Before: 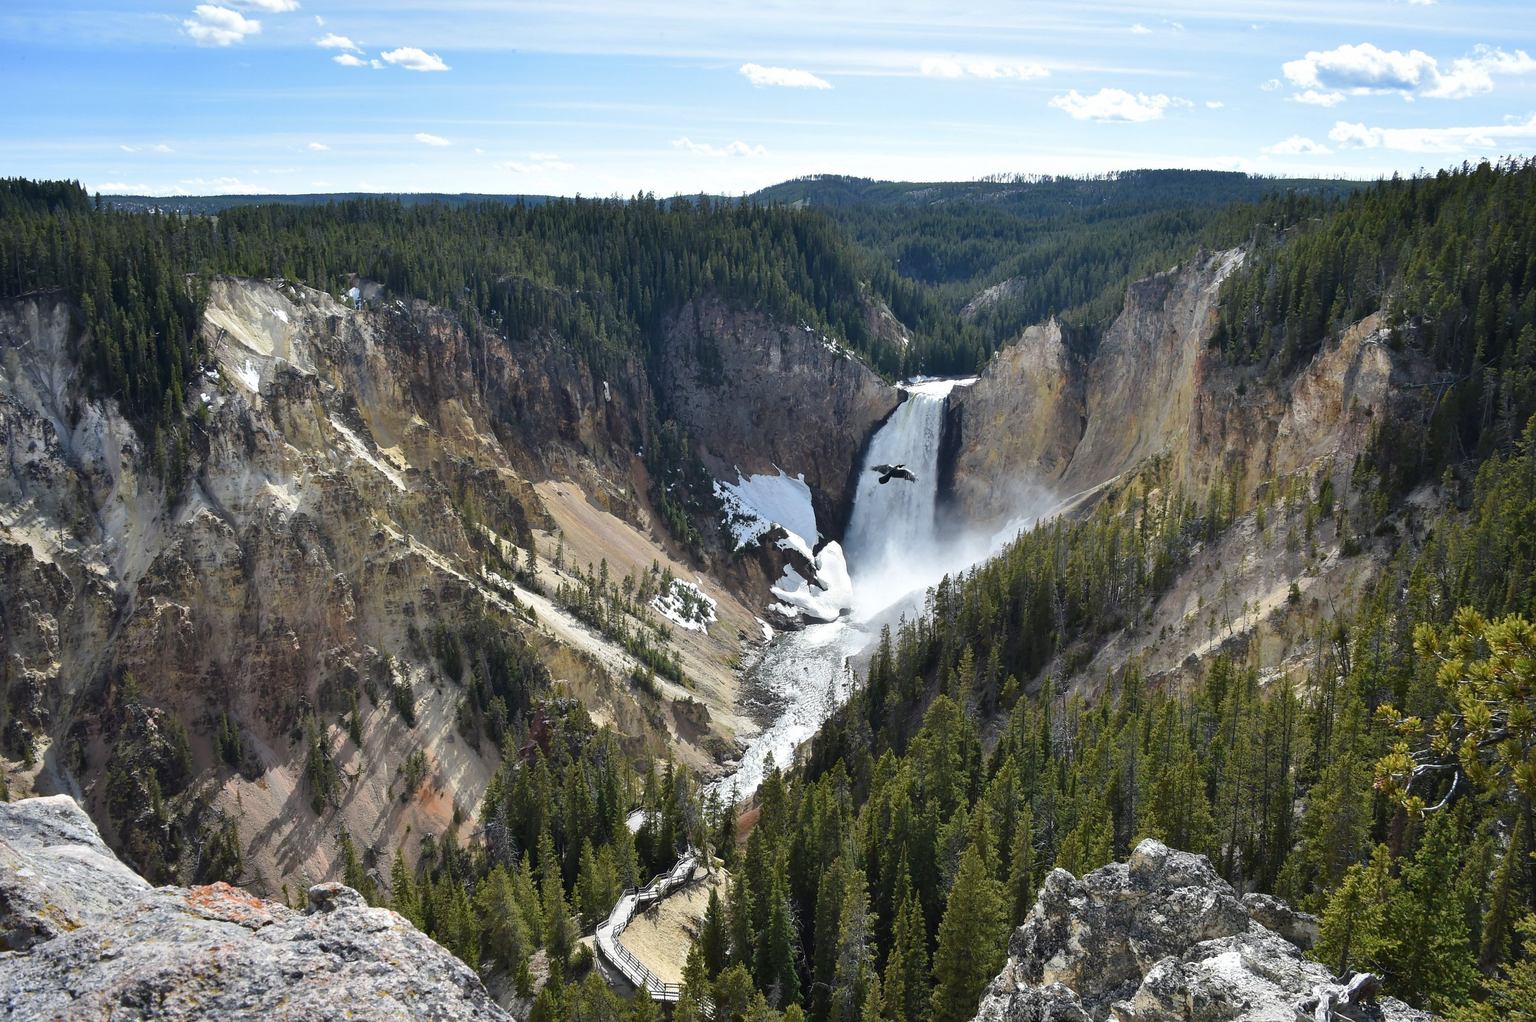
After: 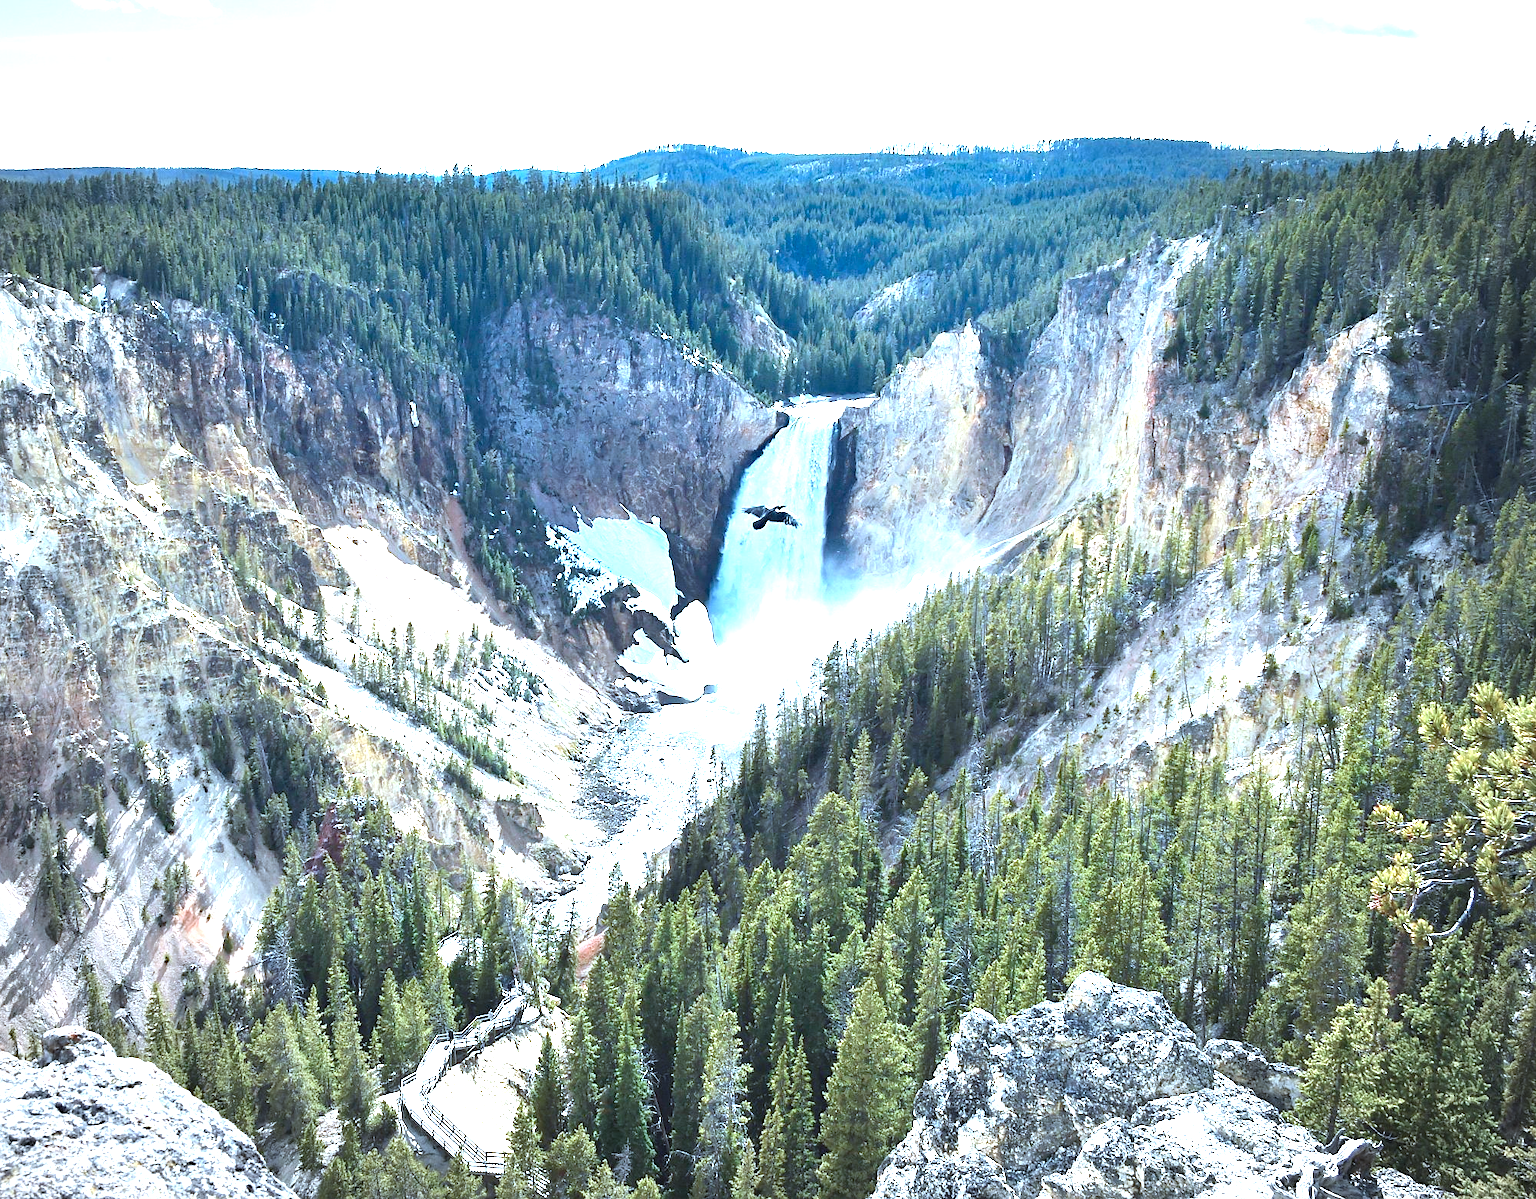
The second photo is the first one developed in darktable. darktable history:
haze removal: compatibility mode true, adaptive false
vignetting: fall-off radius 60%, automatic ratio true
color correction: highlights a* -9.35, highlights b* -23.15
sharpen: amount 0.2
crop and rotate: left 17.959%, top 5.771%, right 1.742%
exposure: black level correction 0, exposure 2.138 EV, compensate exposure bias true, compensate highlight preservation false
white balance: red 1.009, blue 1.027
contrast brightness saturation: saturation -0.05
